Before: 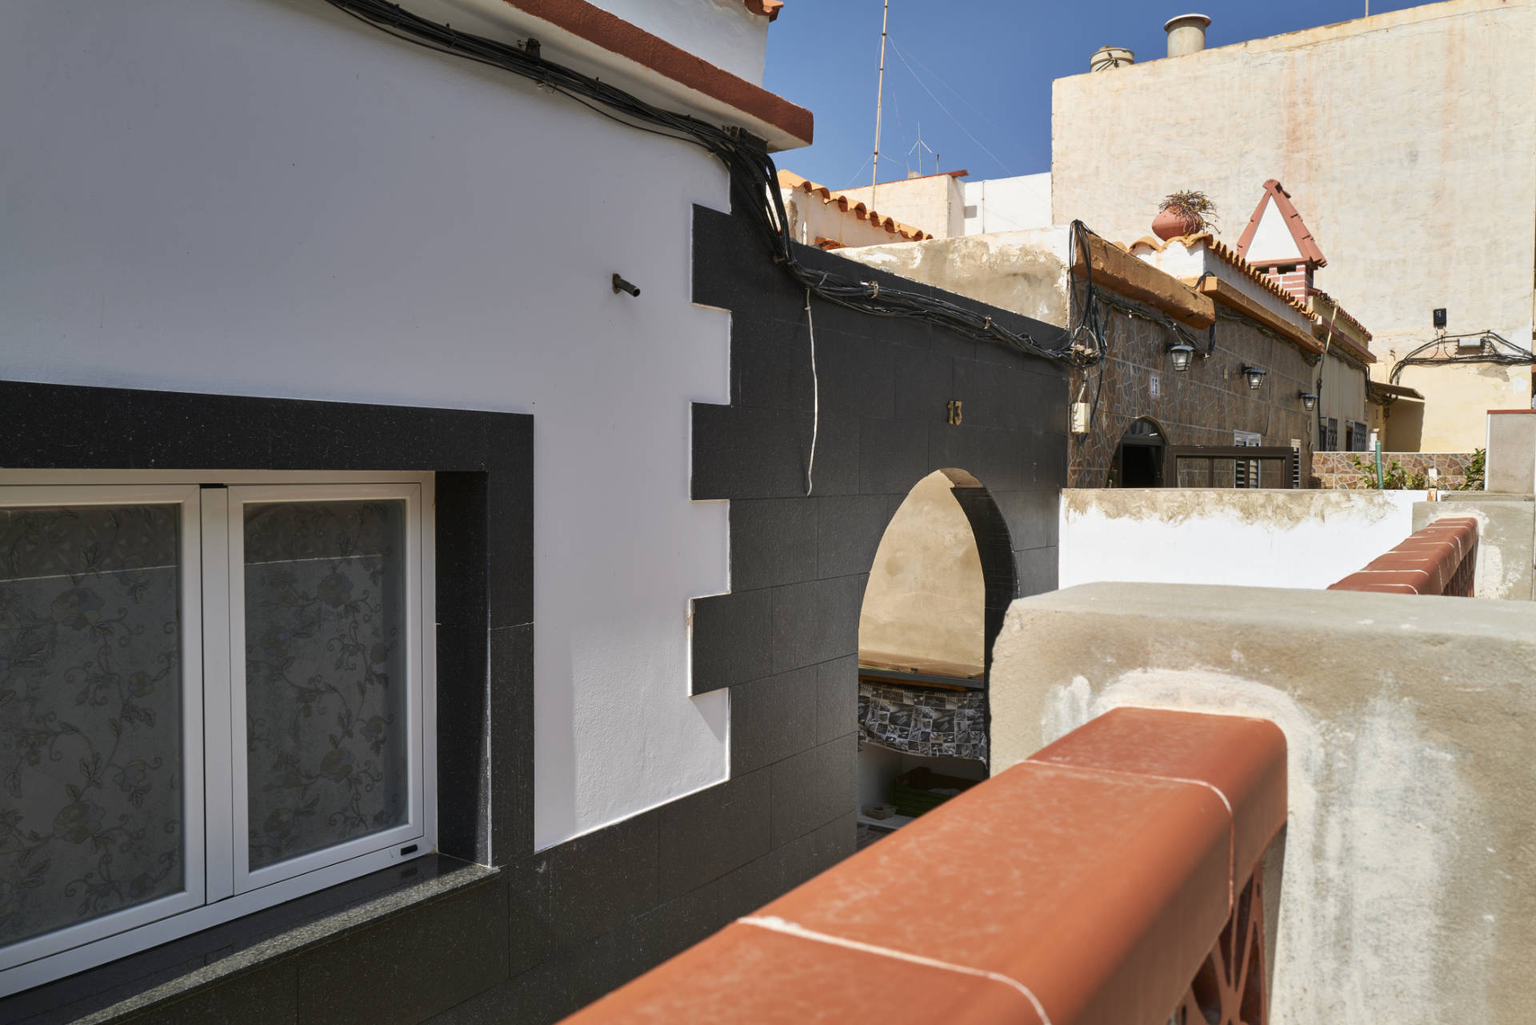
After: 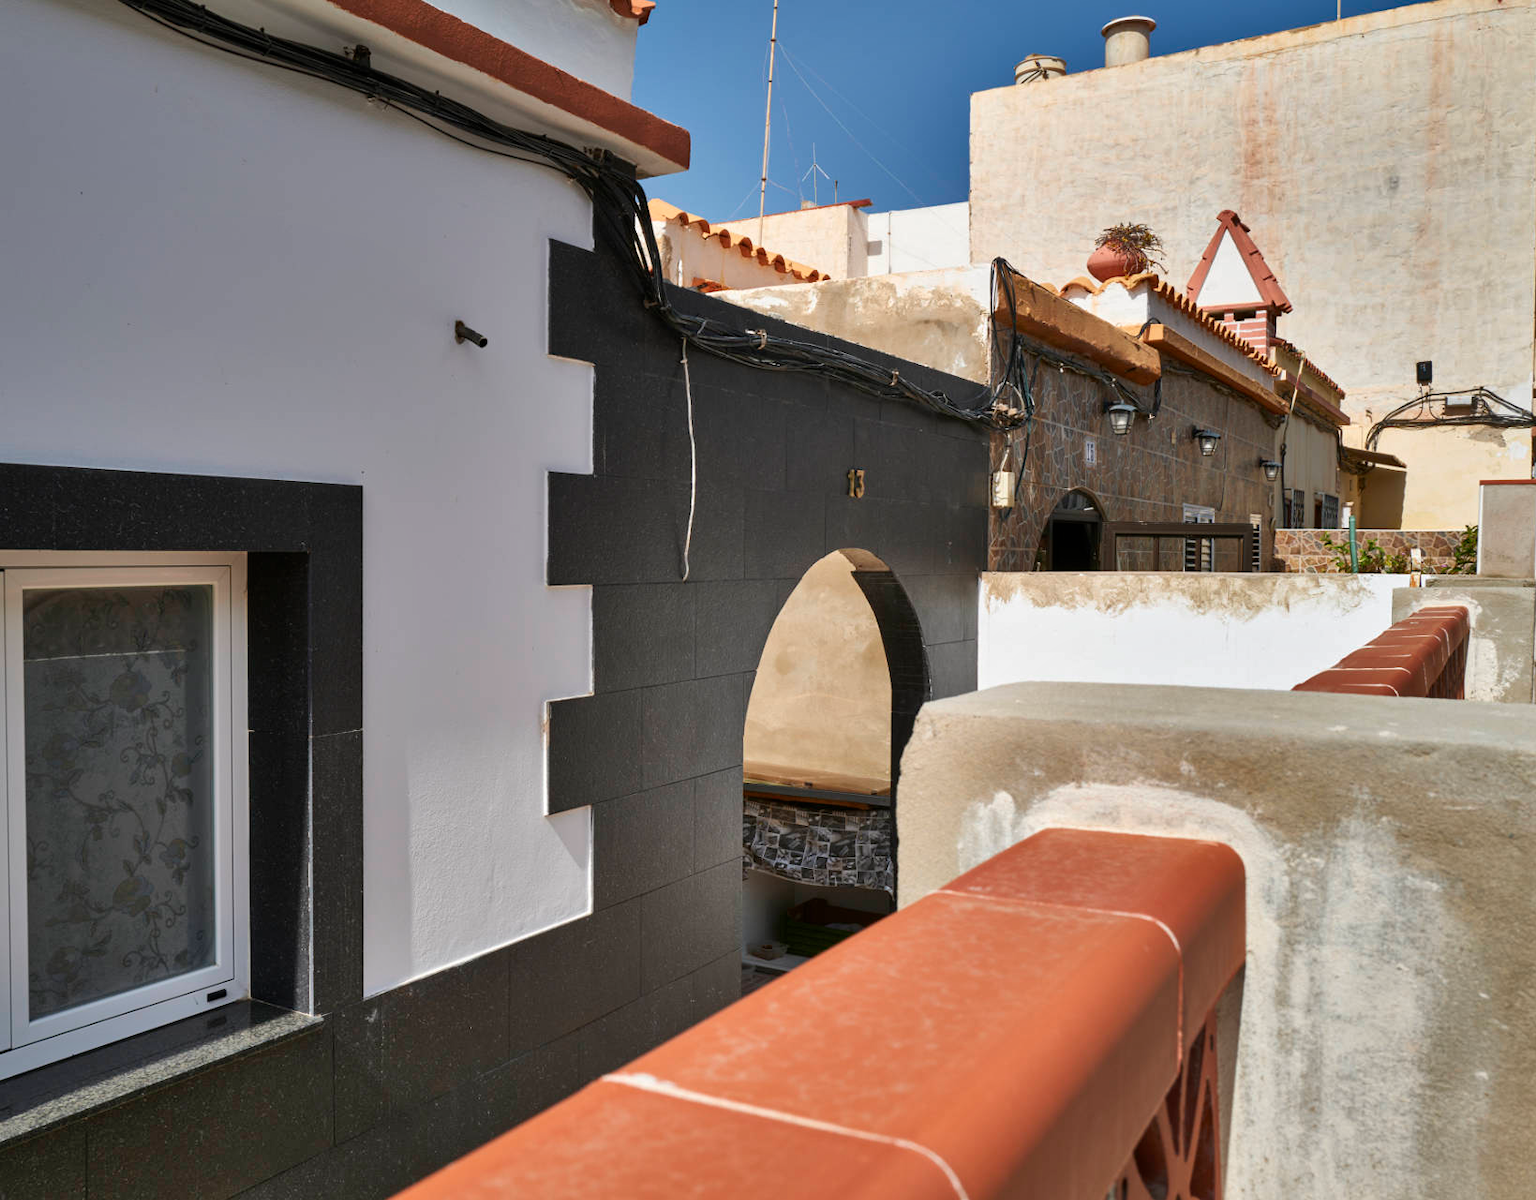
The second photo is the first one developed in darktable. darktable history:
shadows and highlights: radius 100.41, shadows 50.55, highlights -64.36, highlights color adjustment 49.82%, soften with gaussian
crop and rotate: left 14.584%
